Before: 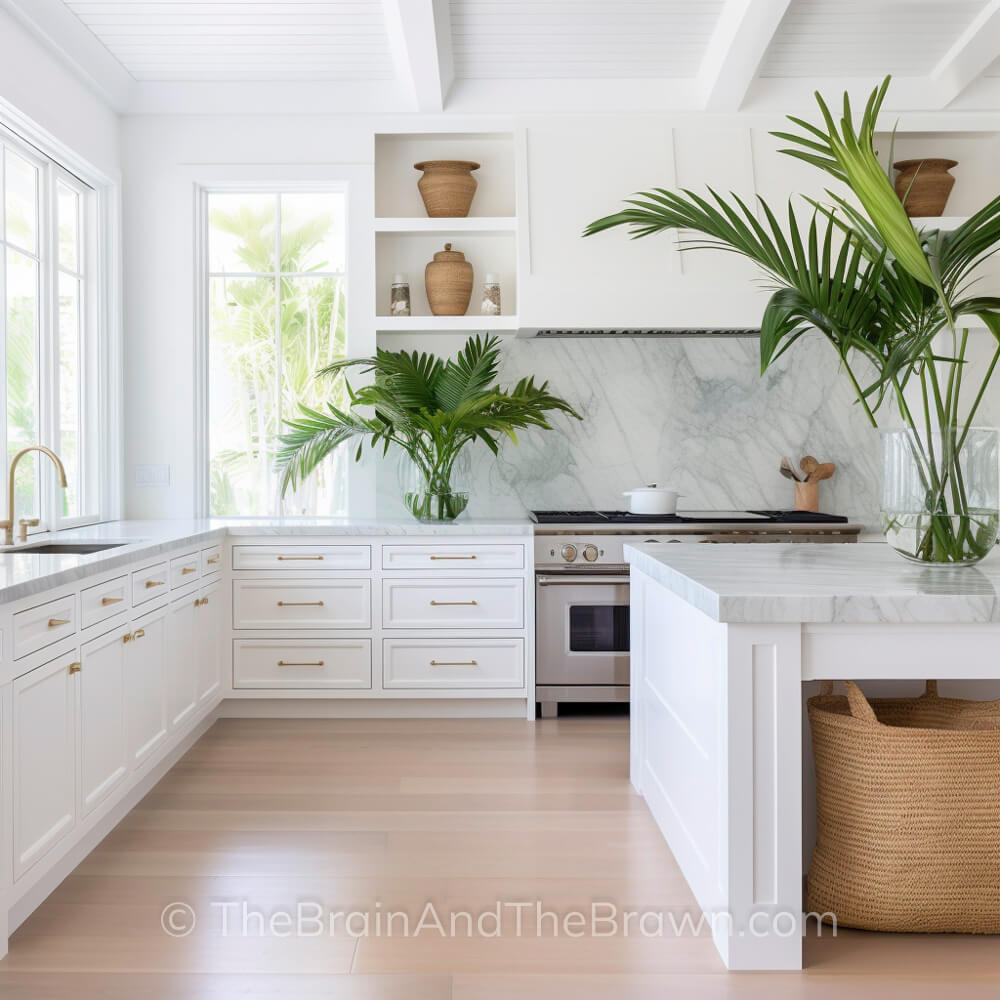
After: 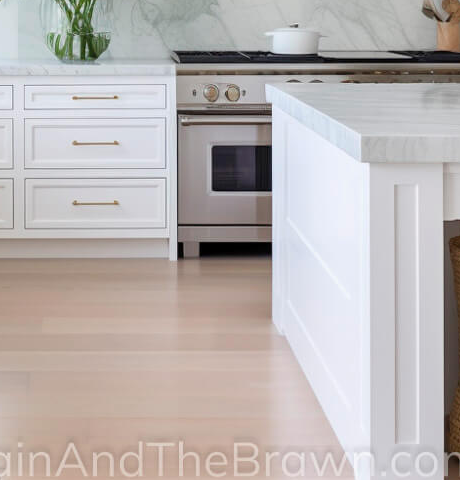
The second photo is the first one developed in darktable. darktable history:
crop: left 35.881%, top 46.084%, right 18.076%, bottom 5.892%
